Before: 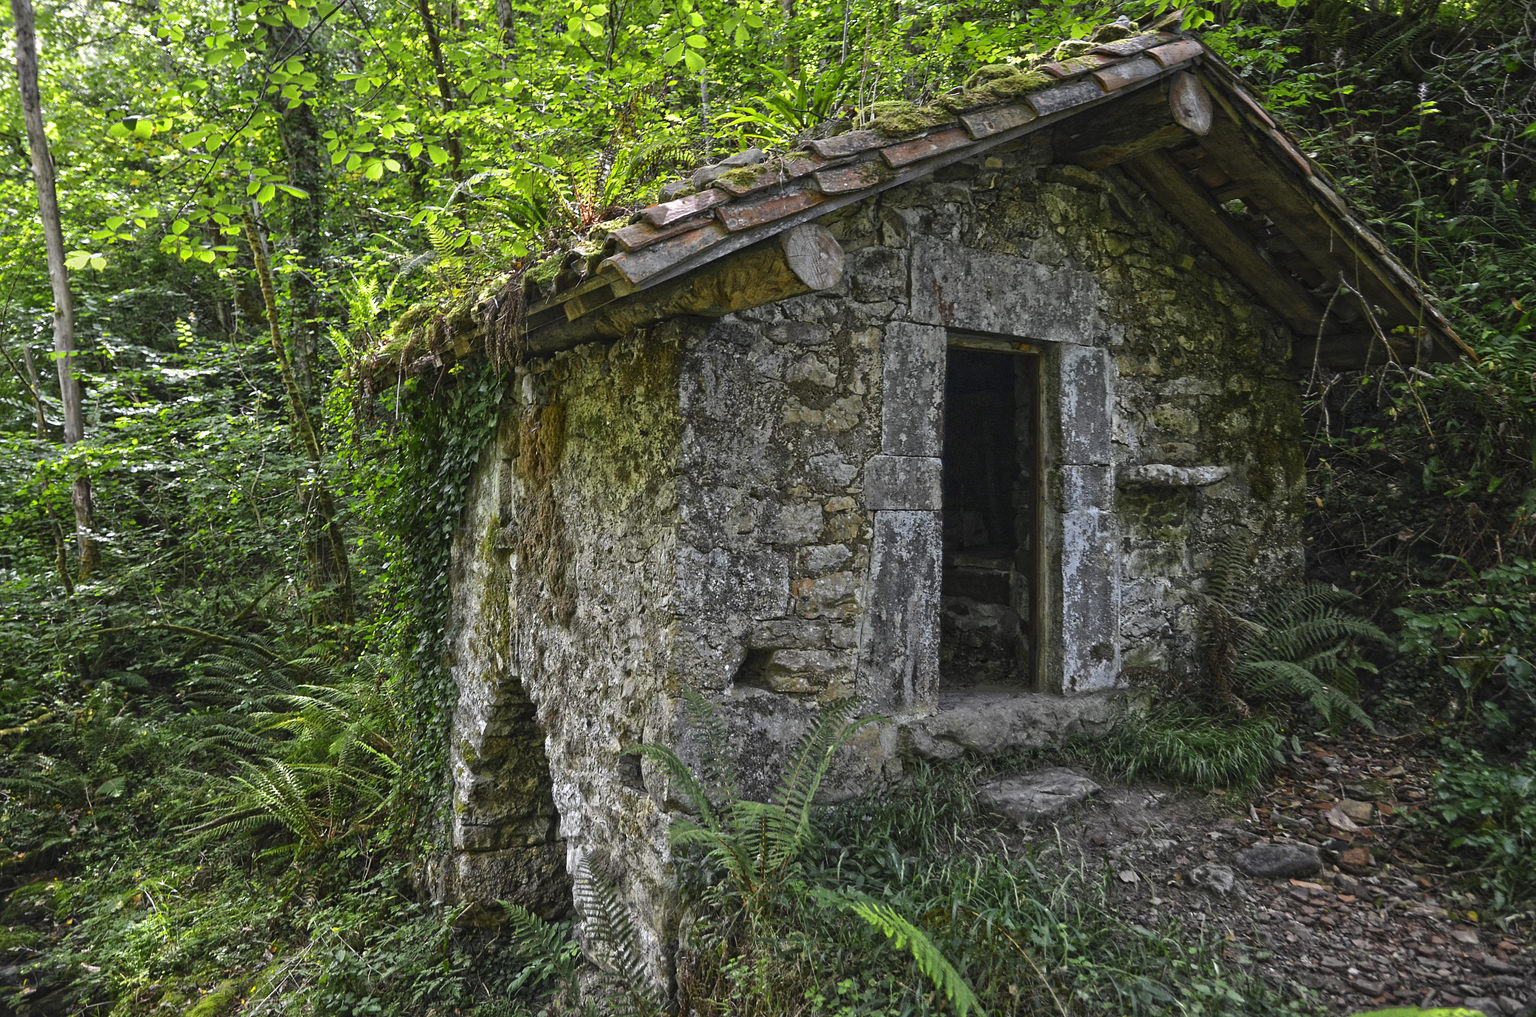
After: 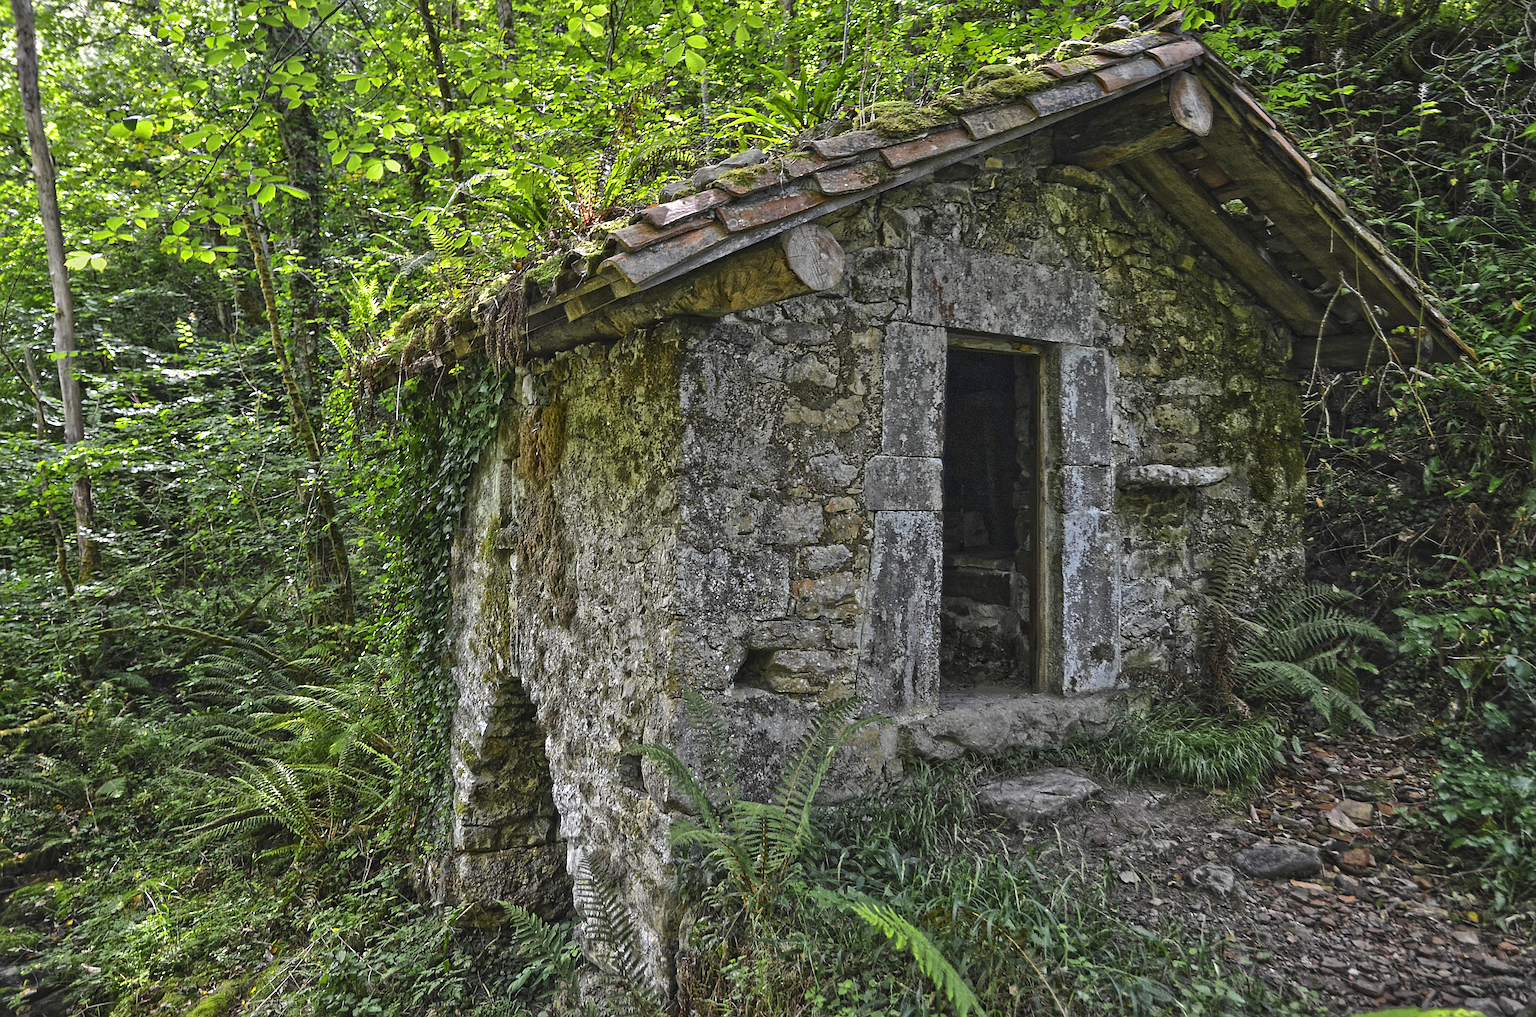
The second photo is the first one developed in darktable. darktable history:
shadows and highlights: highlights color adjustment 88.97%, low approximation 0.01, soften with gaussian
sharpen: on, module defaults
